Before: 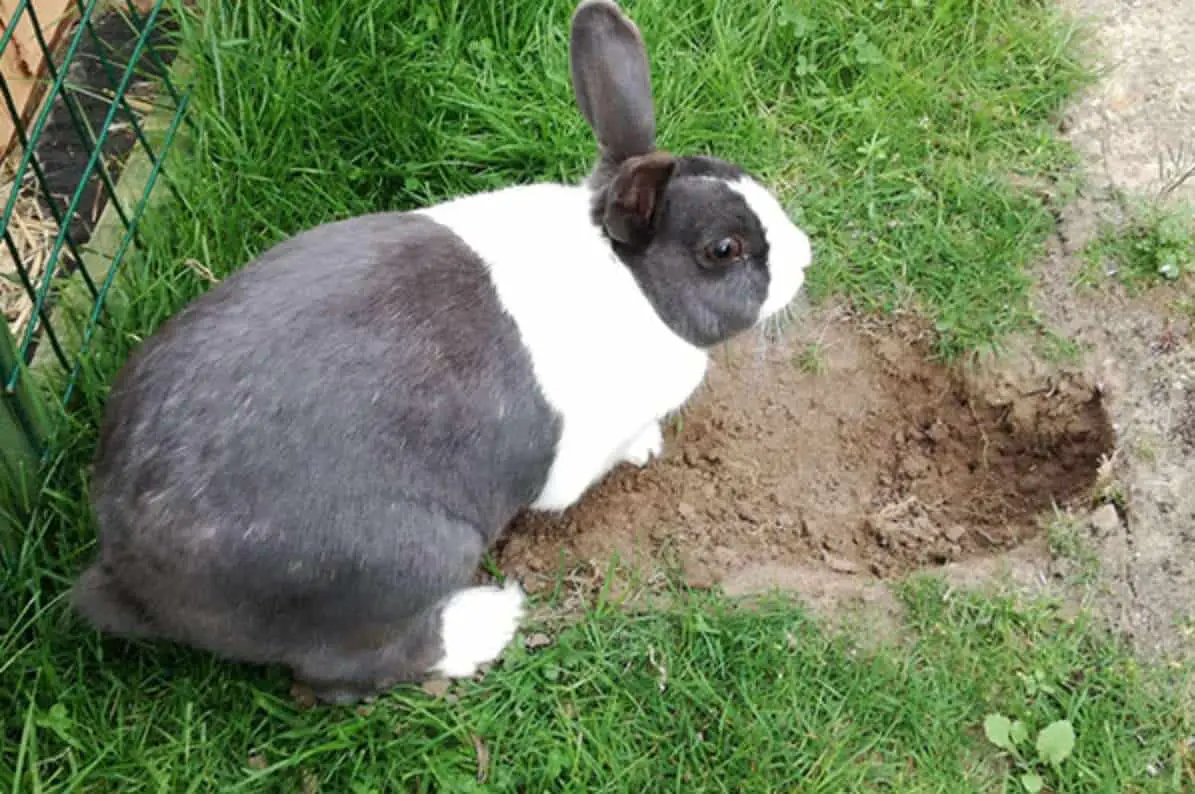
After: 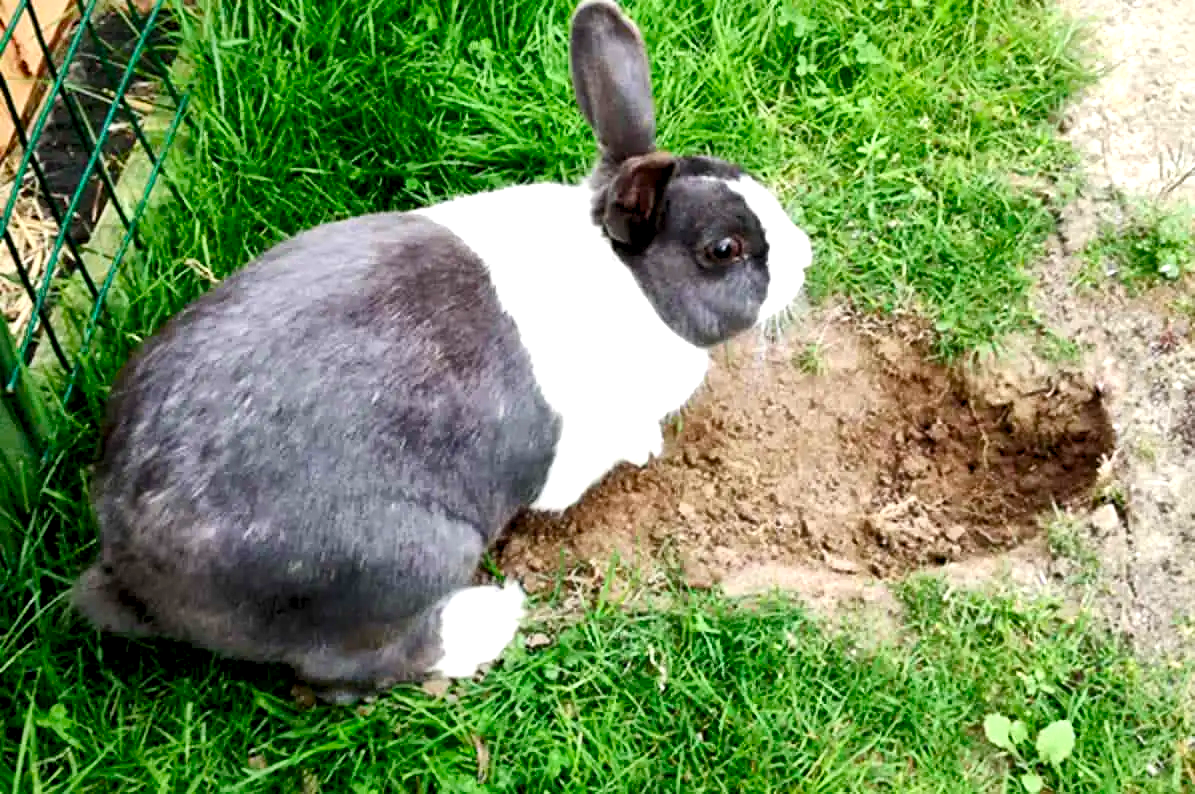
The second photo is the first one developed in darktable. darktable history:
local contrast: mode bilateral grid, contrast 20, coarseness 49, detail 162%, midtone range 0.2
levels: black 0.076%, levels [0.044, 0.416, 0.908]
contrast brightness saturation: contrast 0.187, brightness -0.104, saturation 0.205
